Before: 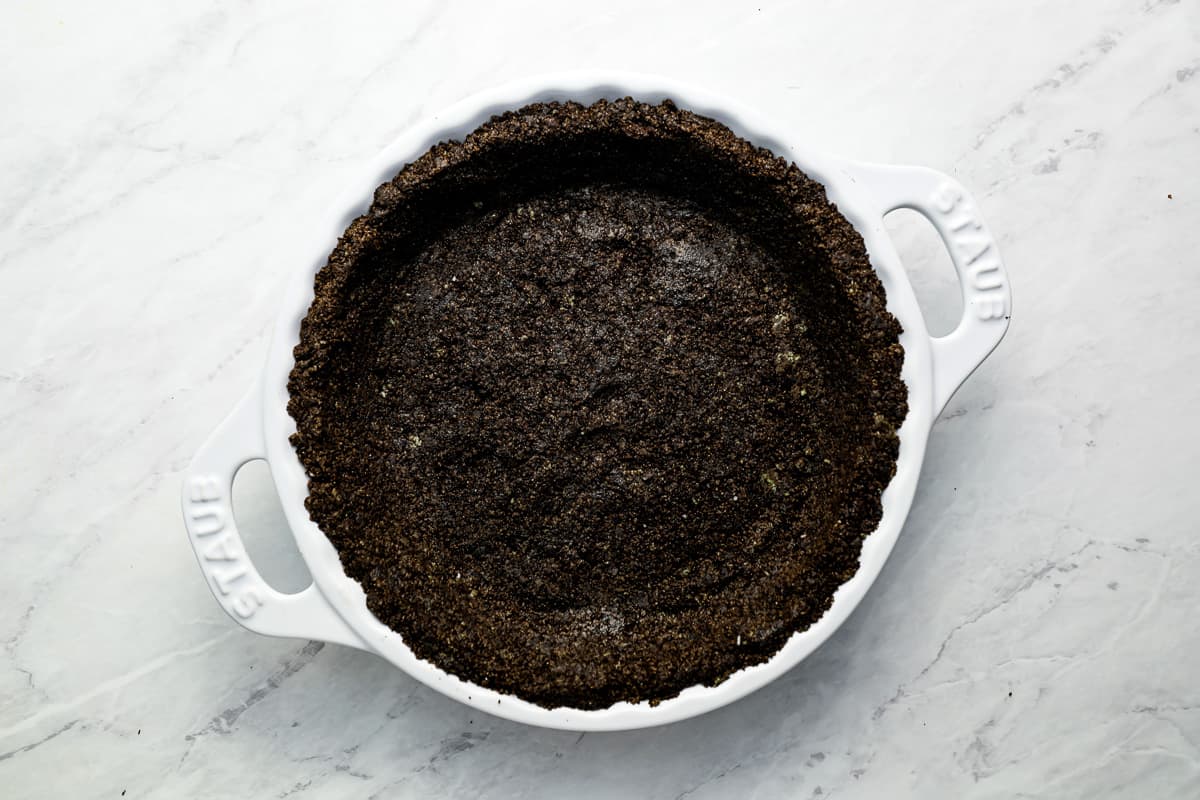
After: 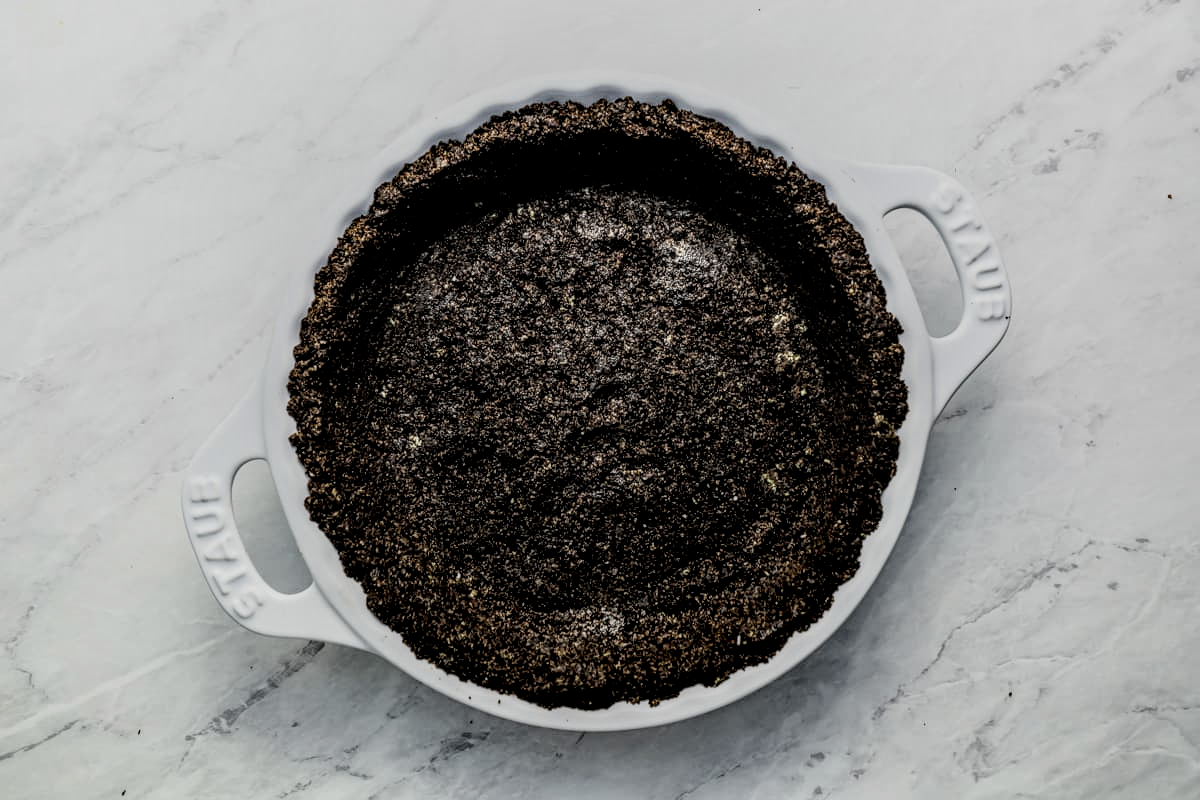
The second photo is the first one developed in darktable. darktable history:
filmic rgb: black relative exposure -7.96 EV, white relative exposure 4.04 EV, threshold 3.06 EV, hardness 4.1, enable highlight reconstruction true
local contrast: highlights 8%, shadows 36%, detail 184%, midtone range 0.476
